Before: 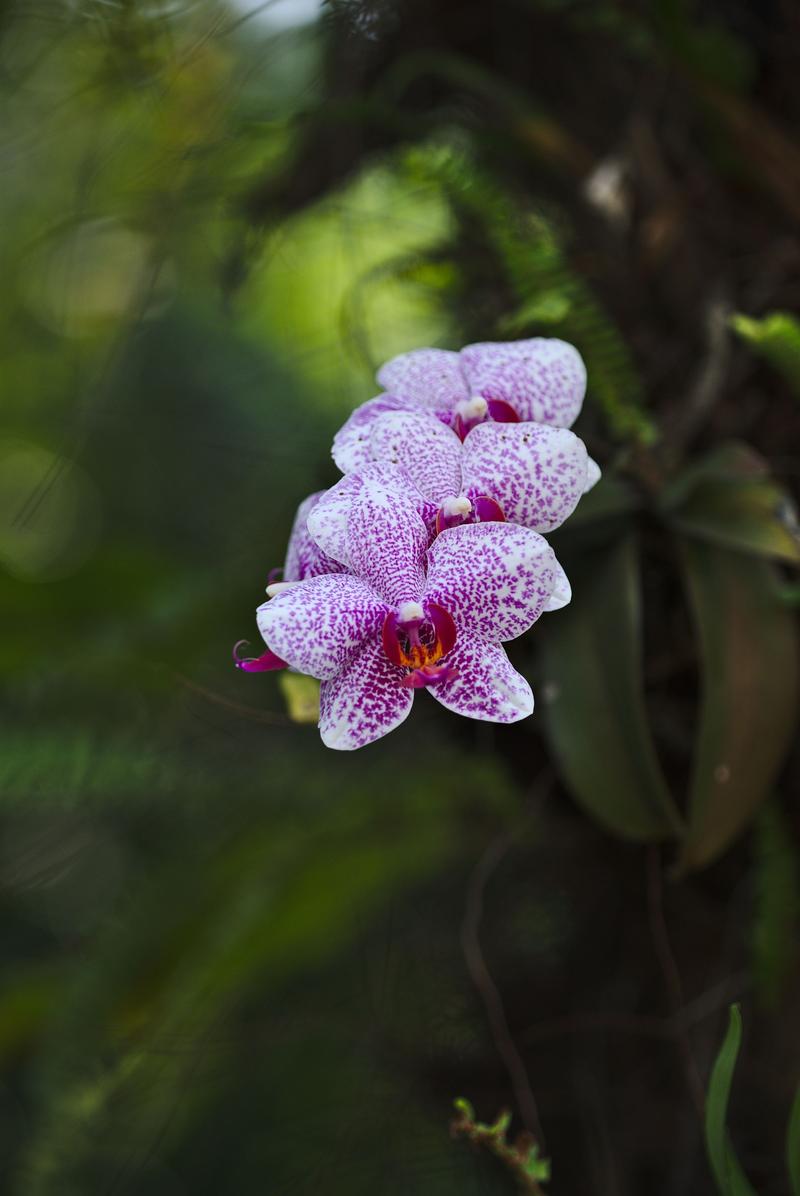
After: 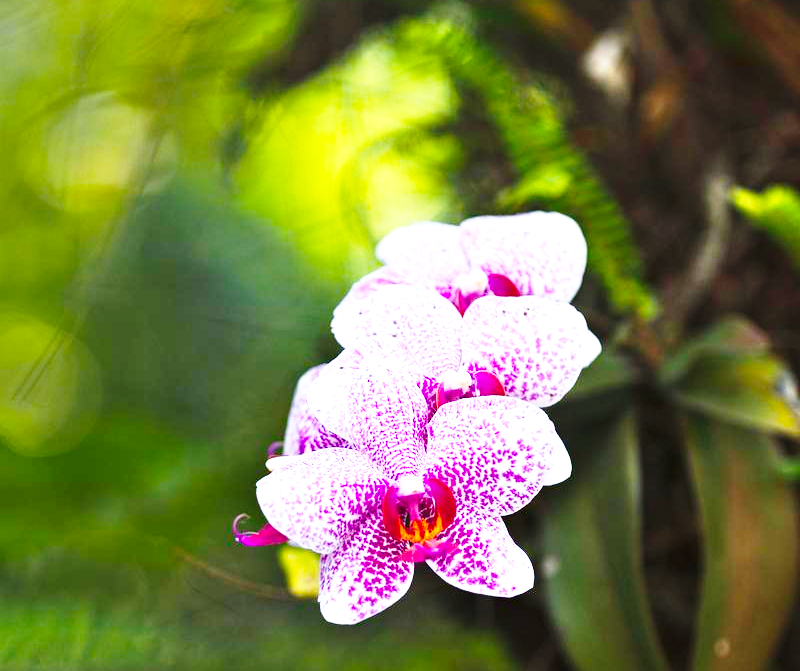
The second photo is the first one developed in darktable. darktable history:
base curve: curves: ch0 [(0, 0) (0.028, 0.03) (0.121, 0.232) (0.46, 0.748) (0.859, 0.968) (1, 1)], preserve colors none
exposure: black level correction 0, exposure 1.2 EV, compensate exposure bias true, compensate highlight preservation false
crop and rotate: top 10.605%, bottom 33.274%
color balance rgb: perceptual saturation grading › global saturation 20%, global vibrance 20%
